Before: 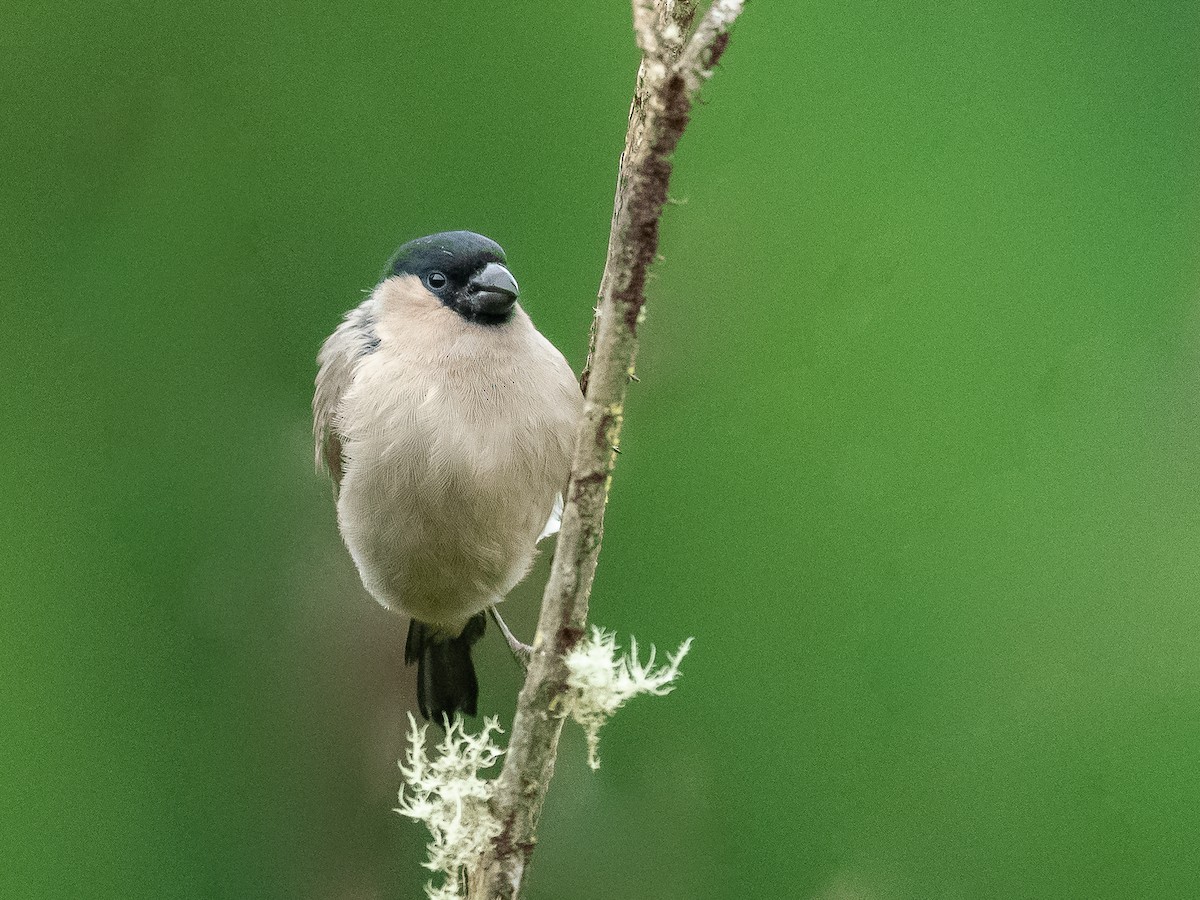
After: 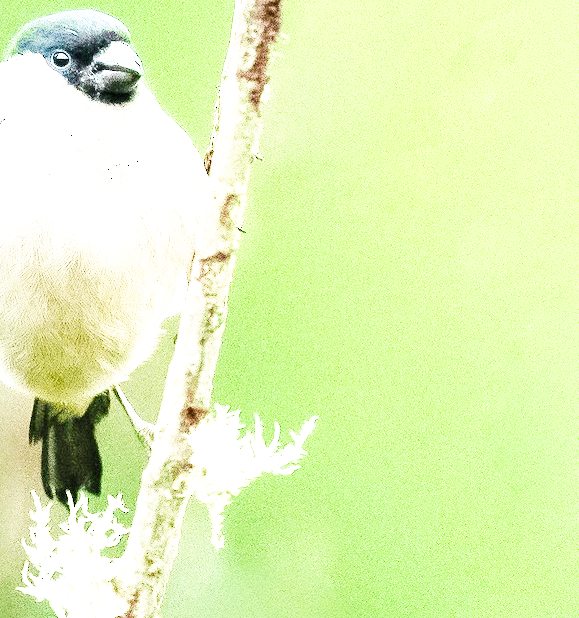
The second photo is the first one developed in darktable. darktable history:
crop: left 31.379%, top 24.658%, right 20.326%, bottom 6.628%
base curve: curves: ch0 [(0, 0) (0.007, 0.004) (0.027, 0.03) (0.046, 0.07) (0.207, 0.54) (0.442, 0.872) (0.673, 0.972) (1, 1)], preserve colors none
white balance: emerald 1
exposure: black level correction 0, exposure 1.6 EV, compensate exposure bias true, compensate highlight preservation false
